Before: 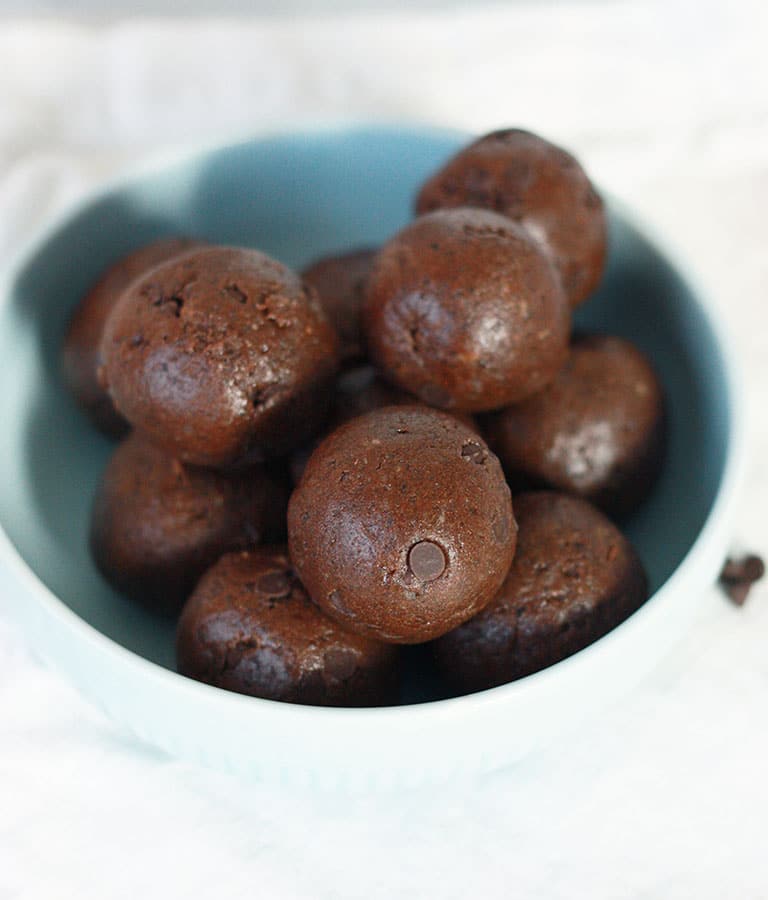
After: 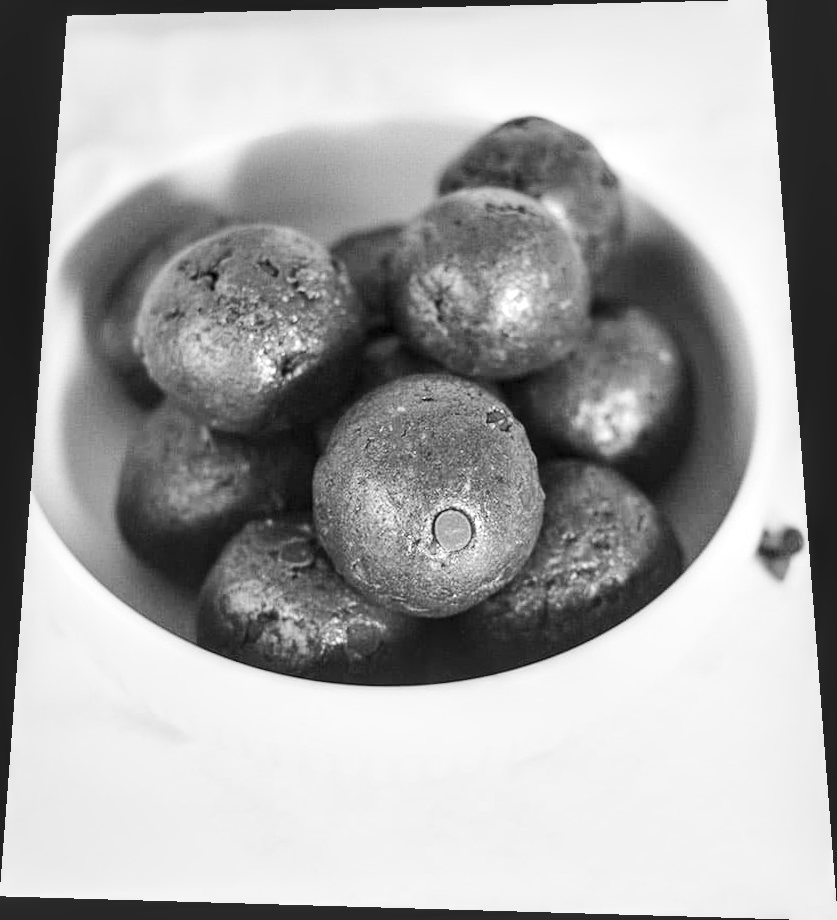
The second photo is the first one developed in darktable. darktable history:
shadows and highlights: shadows 60, soften with gaussian
base curve: curves: ch0 [(0, 0.007) (0.028, 0.063) (0.121, 0.311) (0.46, 0.743) (0.859, 0.957) (1, 1)], preserve colors none
rotate and perspective: rotation 0.128°, lens shift (vertical) -0.181, lens shift (horizontal) -0.044, shear 0.001, automatic cropping off
monochrome: on, module defaults
color correction: highlights a* -0.772, highlights b* -8.92
local contrast: detail 150%
